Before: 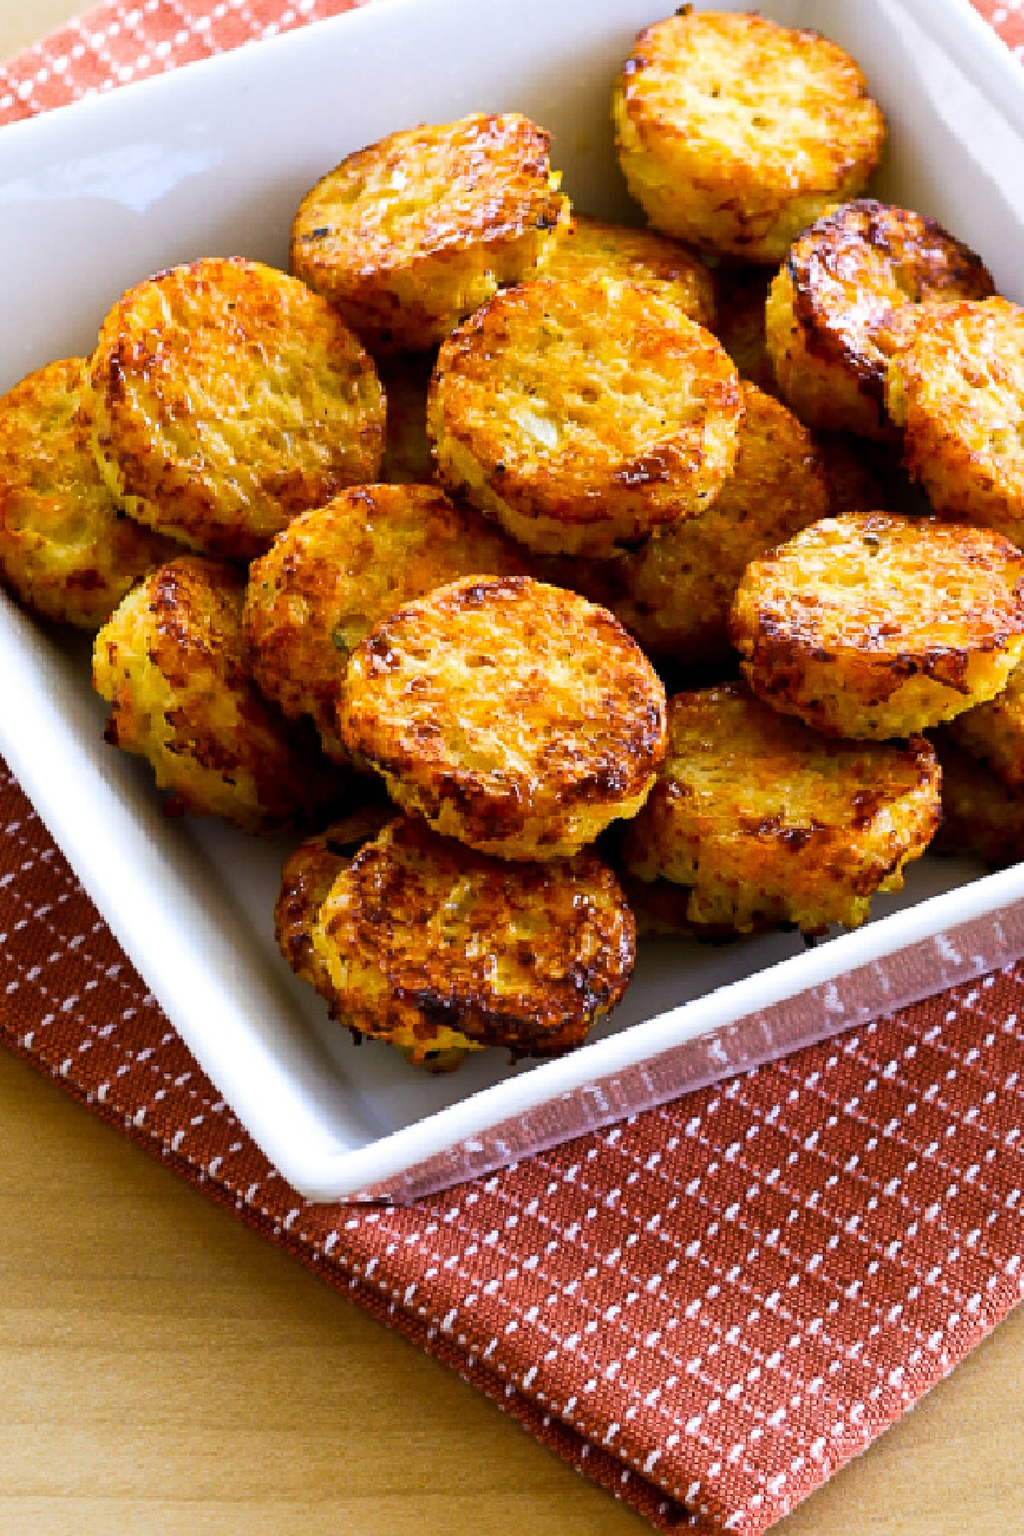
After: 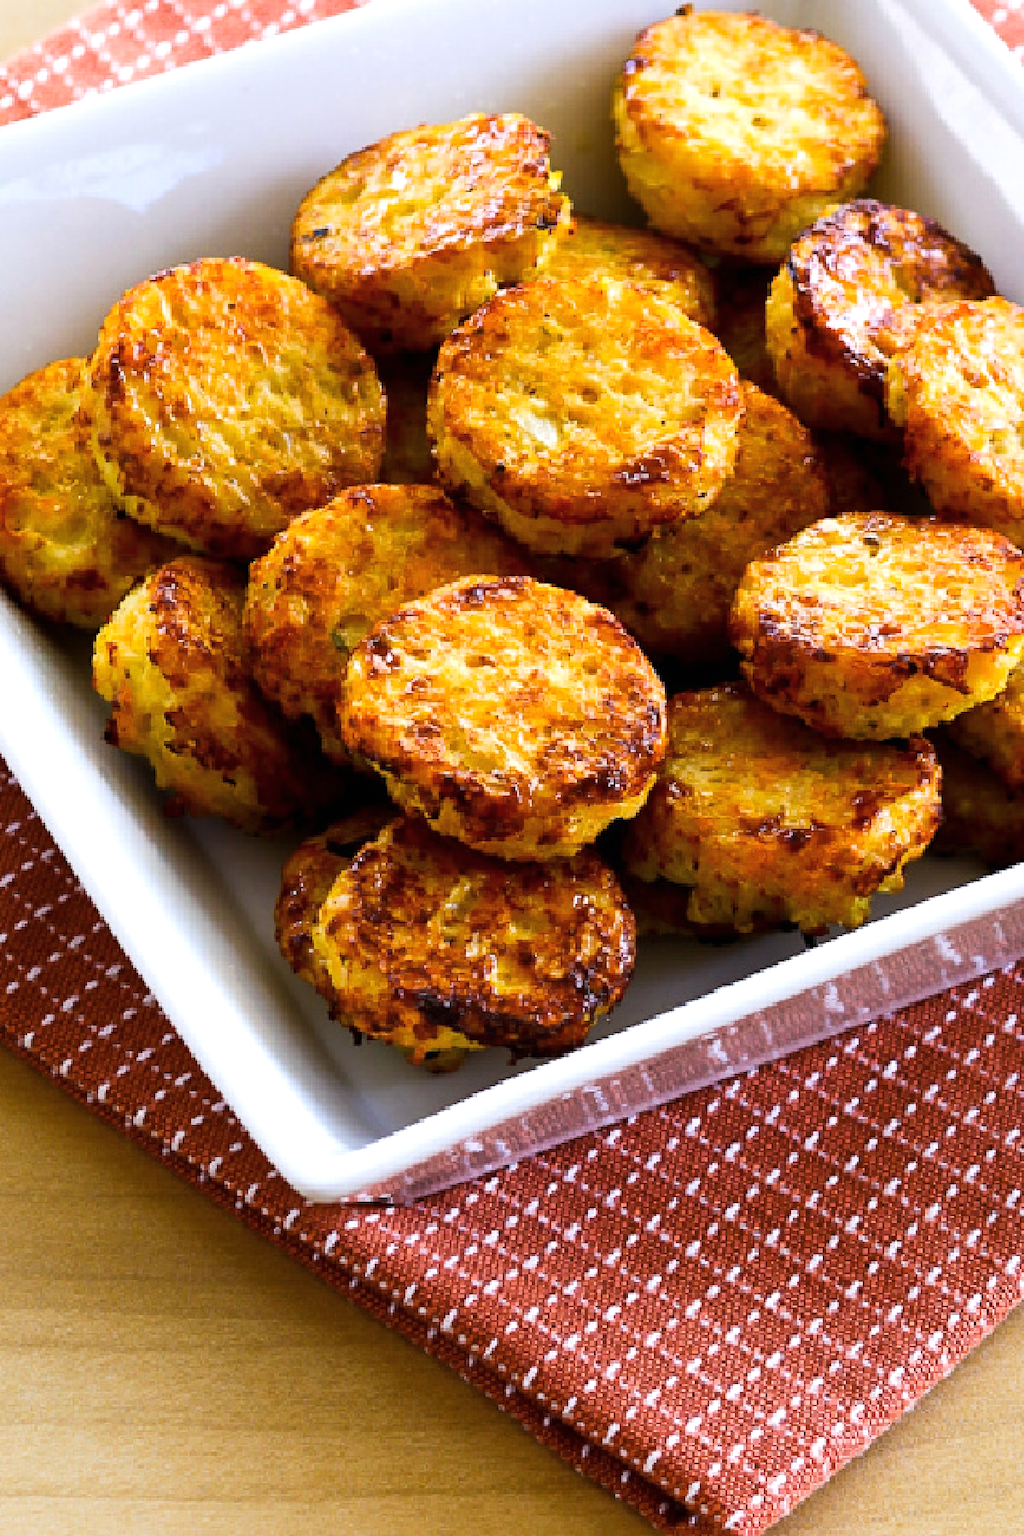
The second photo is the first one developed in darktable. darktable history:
exposure: black level correction 0, compensate exposure bias true, compensate highlight preservation false
color balance rgb: shadows lift › luminance -10%, highlights gain › luminance 10%, saturation formula JzAzBz (2021)
